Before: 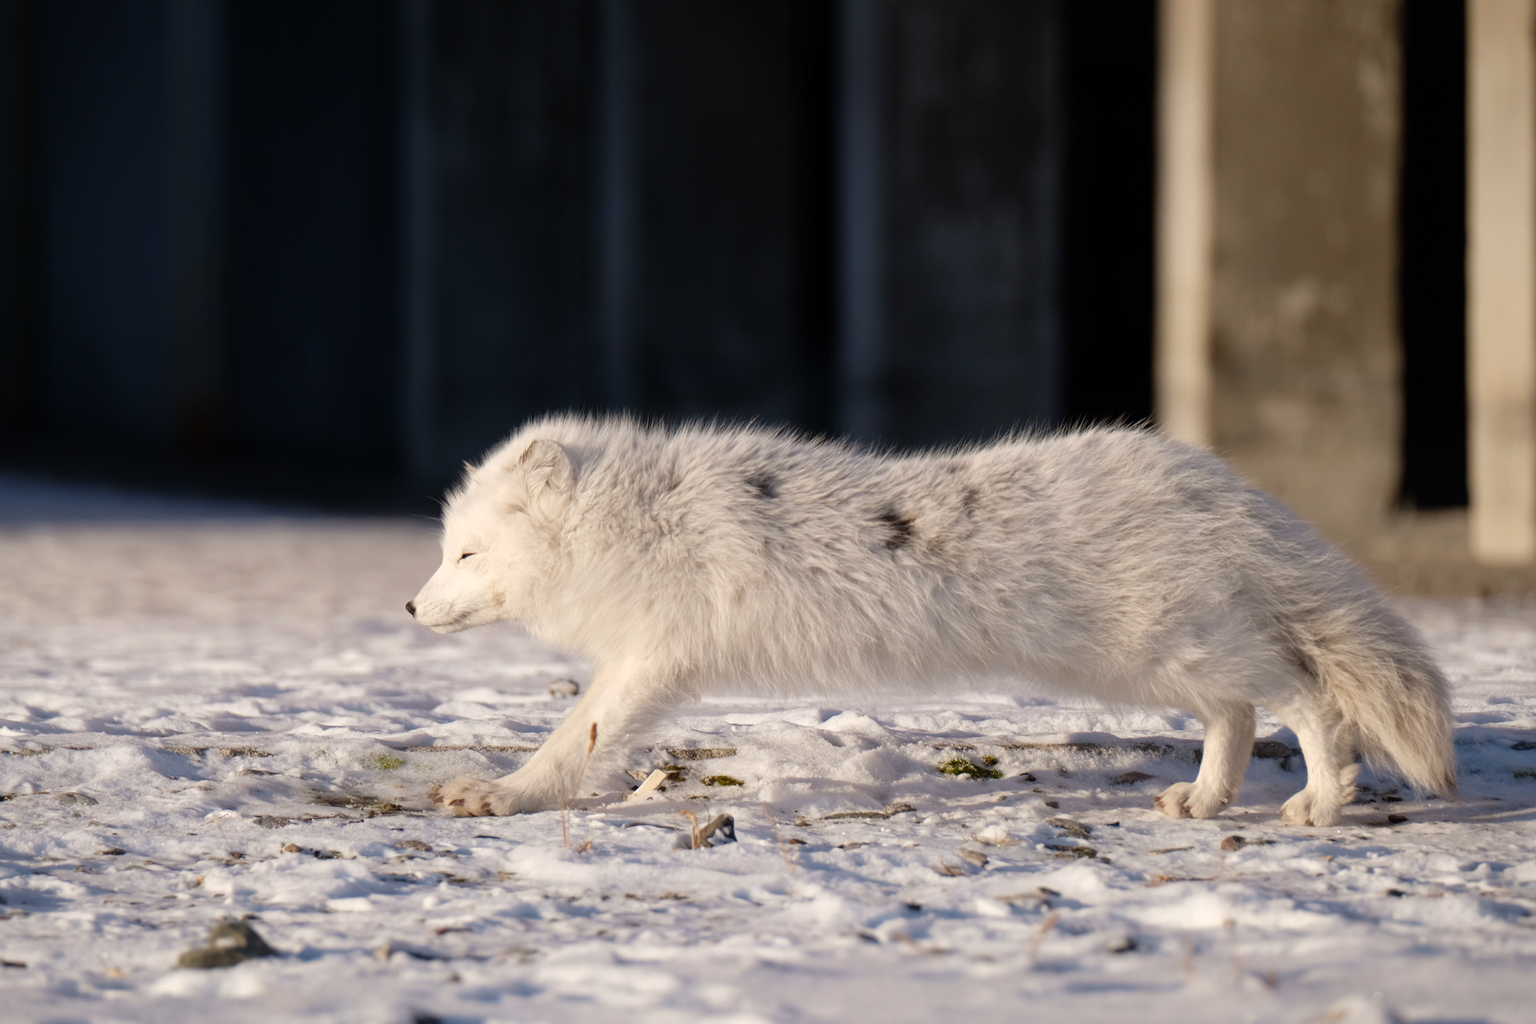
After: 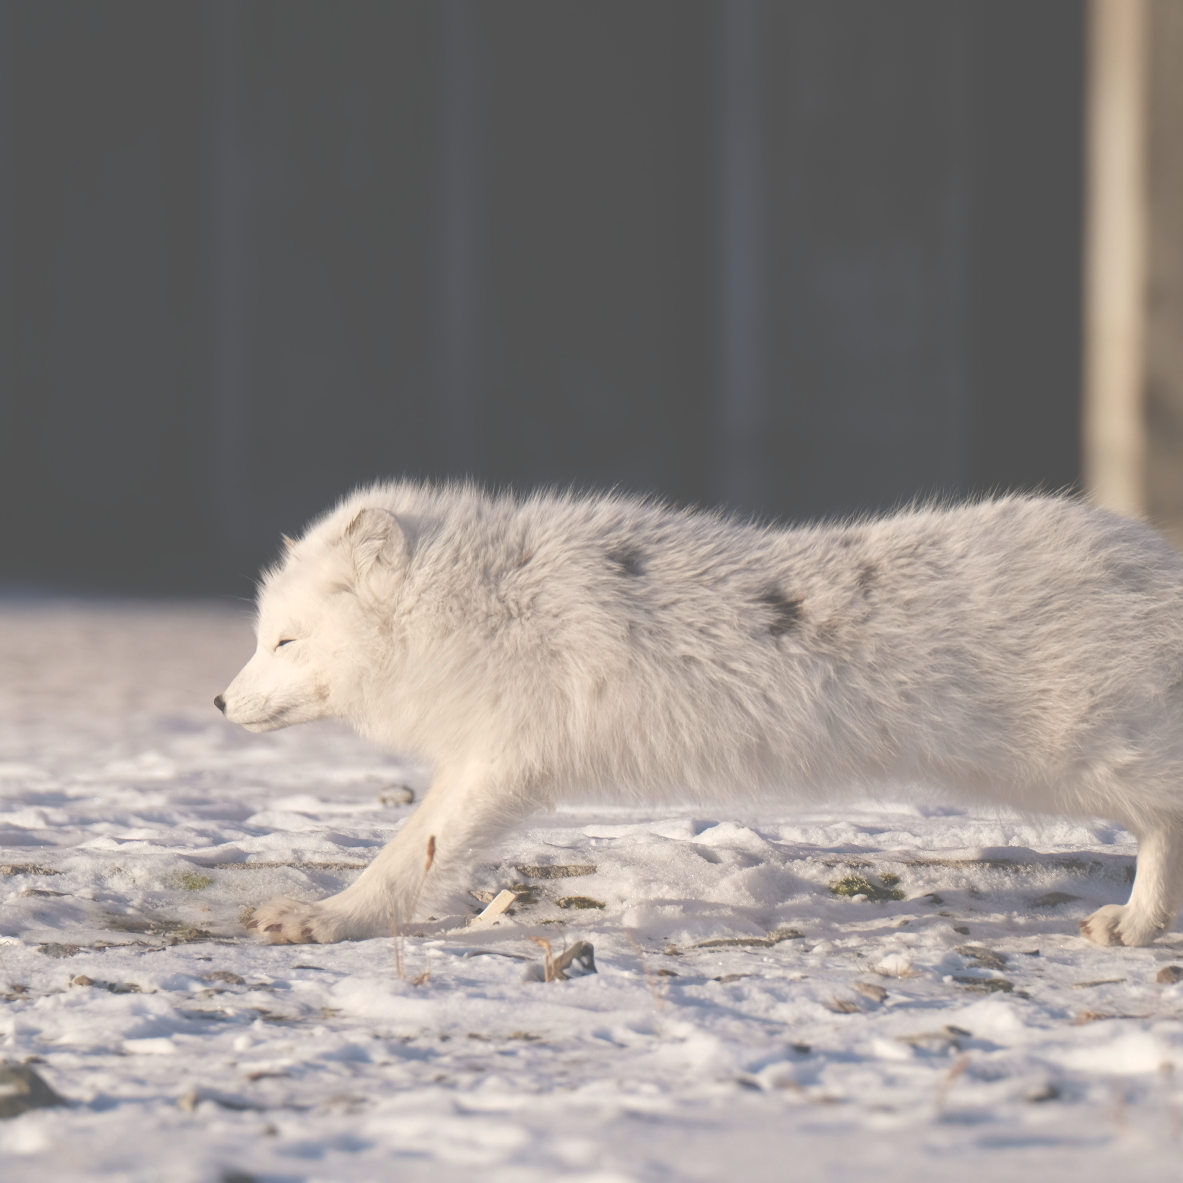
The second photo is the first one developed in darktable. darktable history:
crop and rotate: left 14.385%, right 18.948%
exposure: black level correction -0.087, compensate highlight preservation false
